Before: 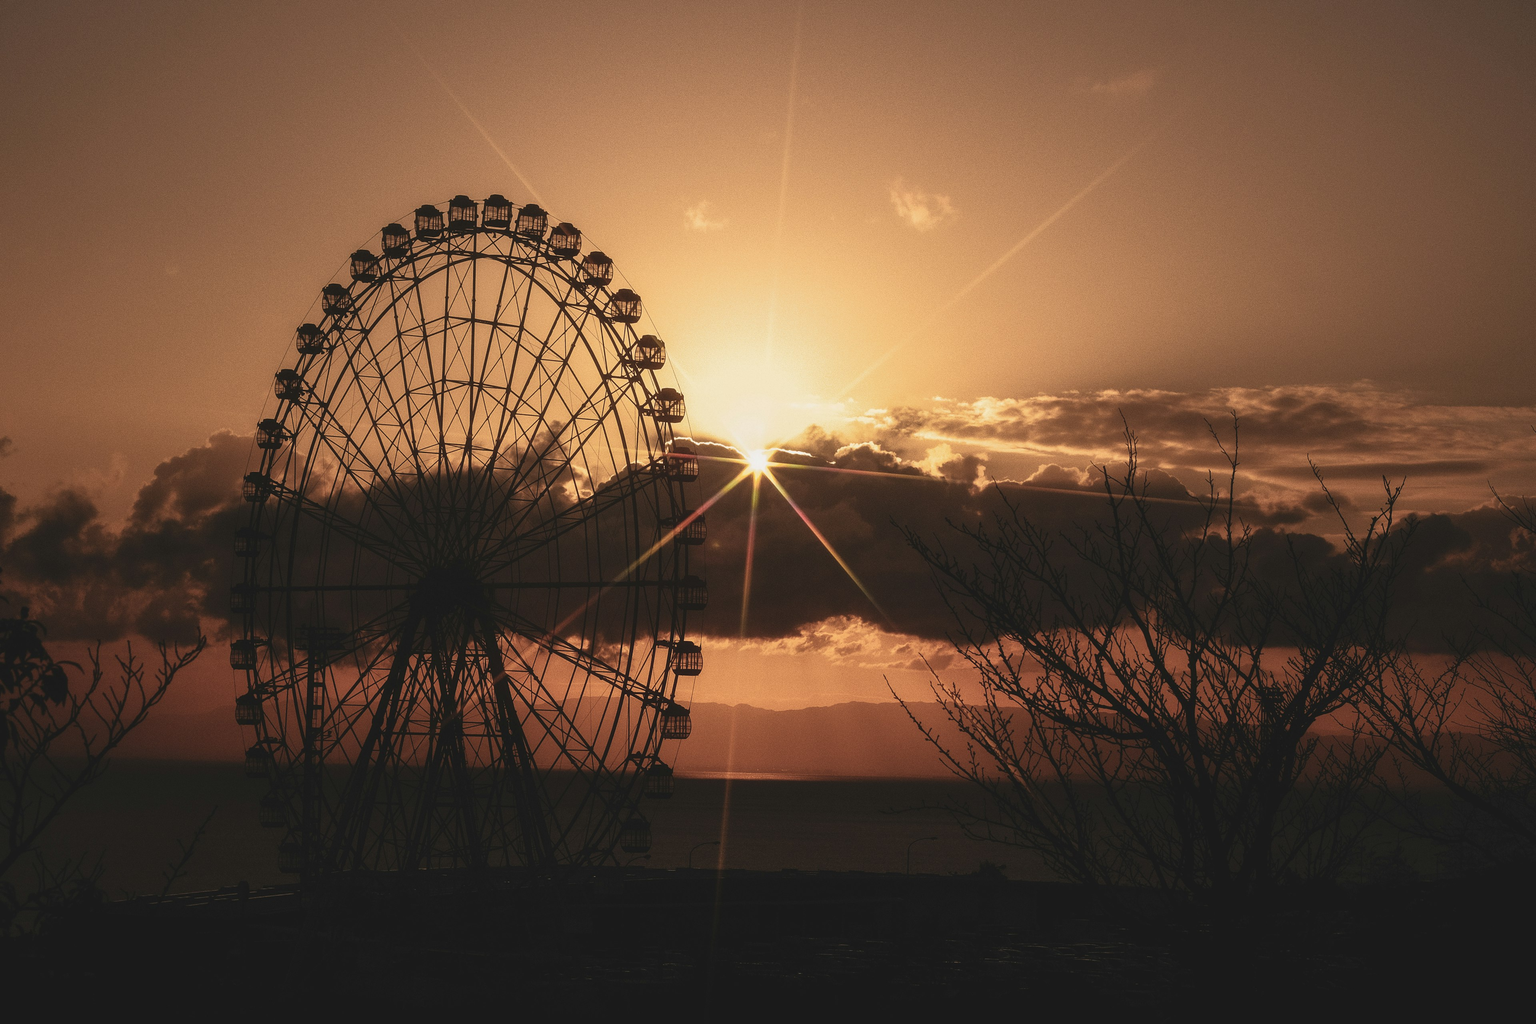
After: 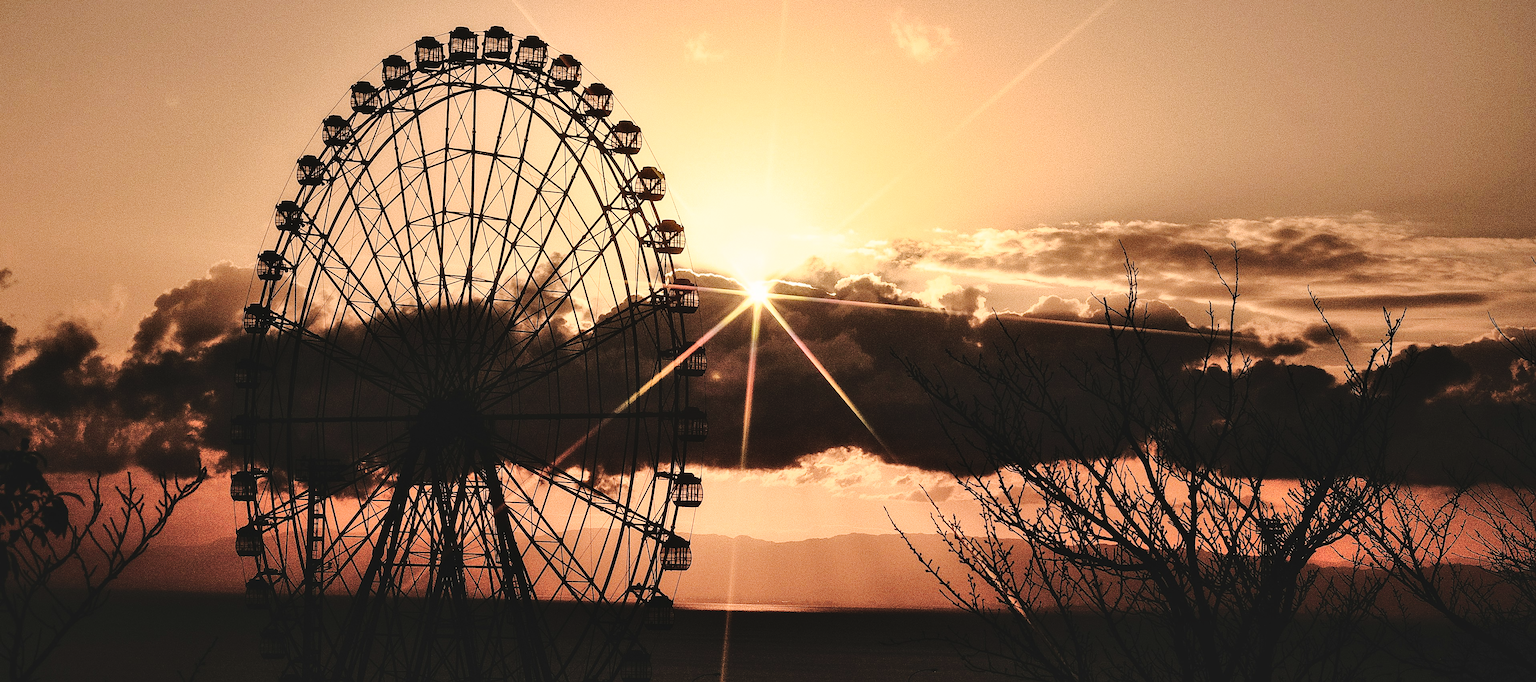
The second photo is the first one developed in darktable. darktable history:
base curve: curves: ch0 [(0, 0) (0.04, 0.03) (0.133, 0.232) (0.448, 0.748) (0.843, 0.968) (1, 1)]
sharpen: on, module defaults
crop: top 16.51%, bottom 16.769%
tone curve: curves: ch0 [(0, 0) (0.003, 0.019) (0.011, 0.021) (0.025, 0.023) (0.044, 0.026) (0.069, 0.037) (0.1, 0.059) (0.136, 0.088) (0.177, 0.138) (0.224, 0.199) (0.277, 0.279) (0.335, 0.376) (0.399, 0.481) (0.468, 0.581) (0.543, 0.658) (0.623, 0.735) (0.709, 0.8) (0.801, 0.861) (0.898, 0.928) (1, 1)], preserve colors none
exposure: black level correction -0.006, exposure 0.069 EV, compensate highlight preservation false
shadows and highlights: white point adjustment 0.06, soften with gaussian
